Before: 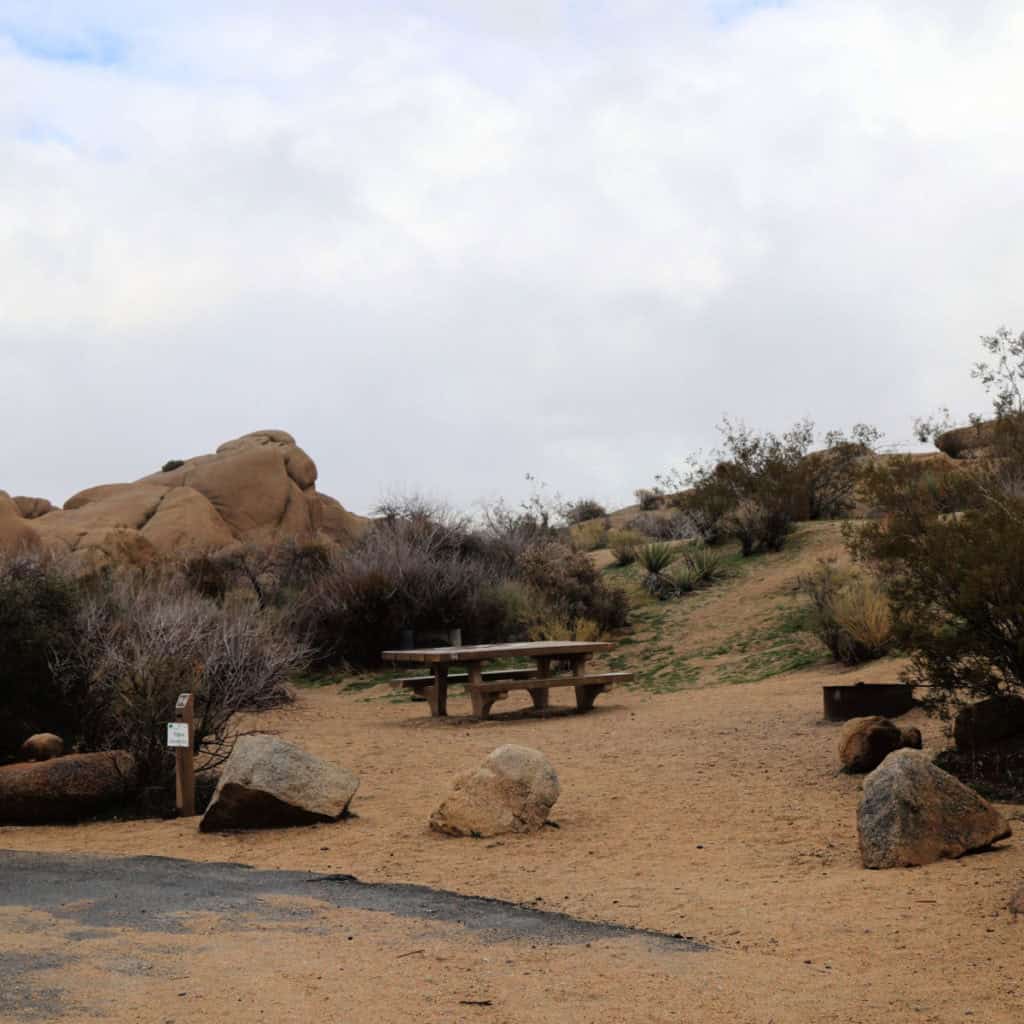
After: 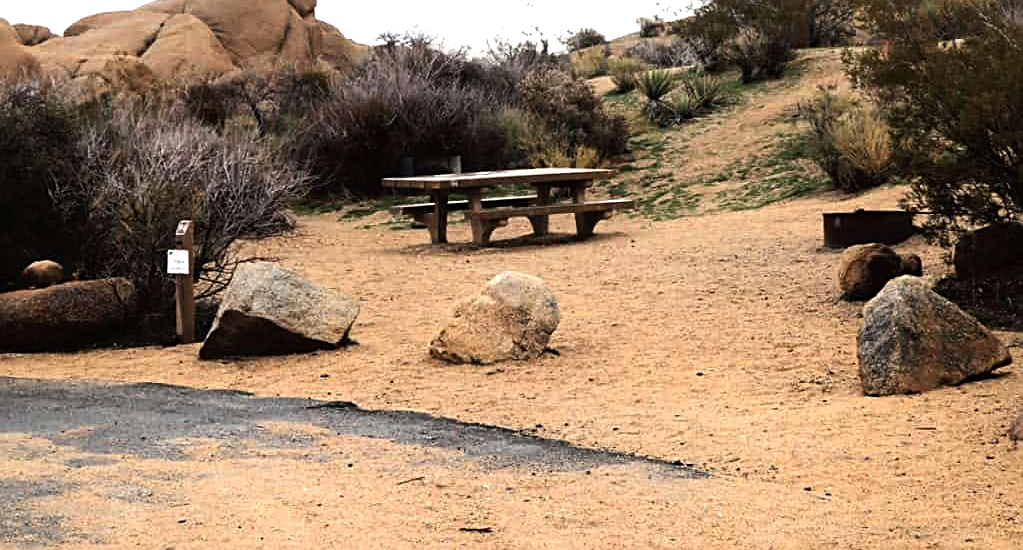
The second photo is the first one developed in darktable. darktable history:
crop and rotate: top 46.237%
tone equalizer: -8 EV -0.75 EV, -7 EV -0.7 EV, -6 EV -0.6 EV, -5 EV -0.4 EV, -3 EV 0.4 EV, -2 EV 0.6 EV, -1 EV 0.7 EV, +0 EV 0.75 EV, edges refinement/feathering 500, mask exposure compensation -1.57 EV, preserve details no
sharpen: on, module defaults
exposure: black level correction 0, exposure 0.7 EV, compensate exposure bias true, compensate highlight preservation false
